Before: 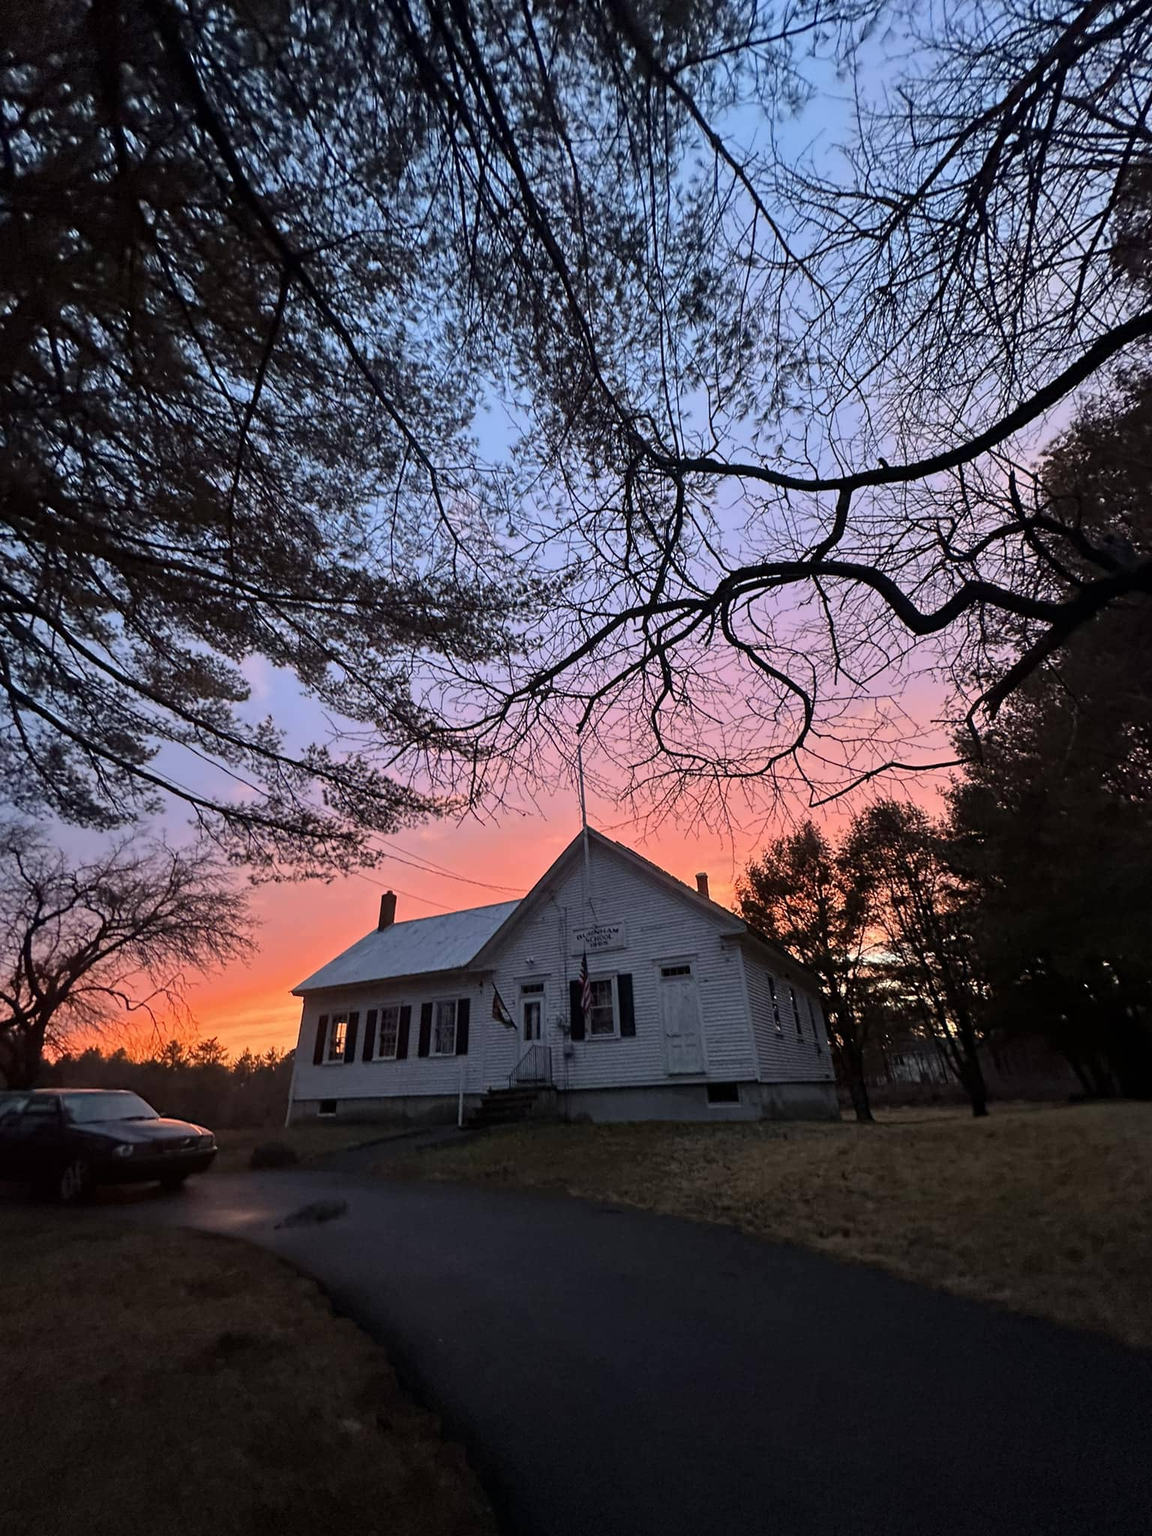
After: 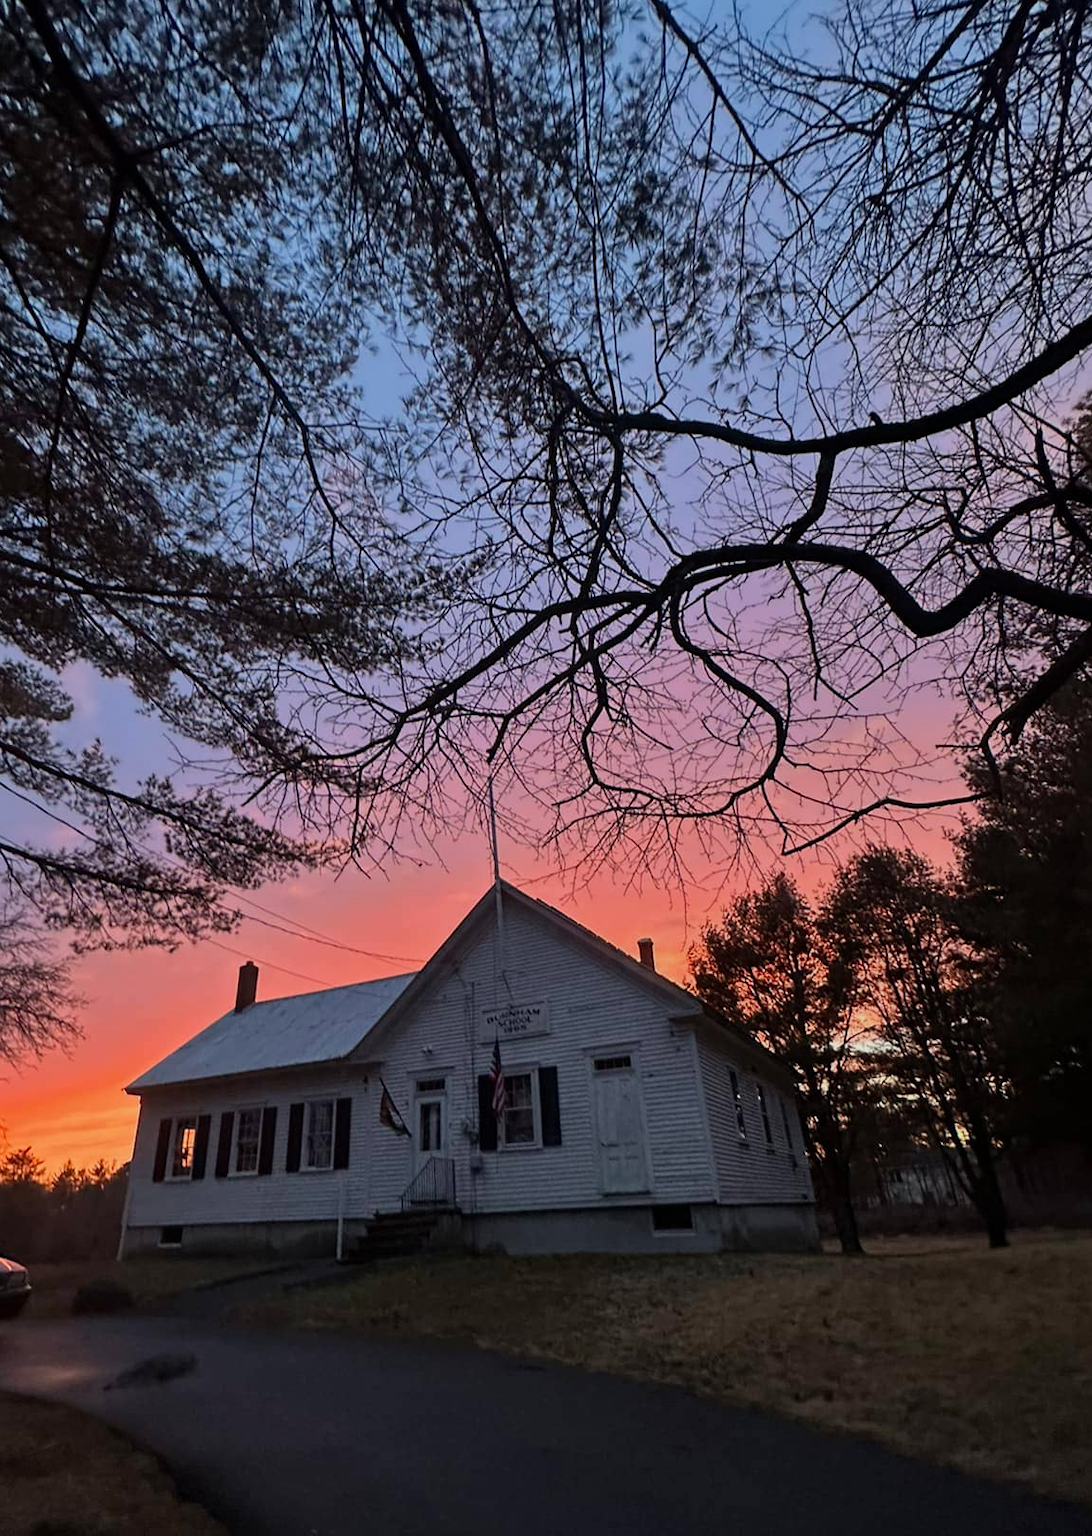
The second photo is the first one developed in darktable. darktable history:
graduated density: rotation 5.63°, offset 76.9
crop: left 16.768%, top 8.653%, right 8.362%, bottom 12.485%
